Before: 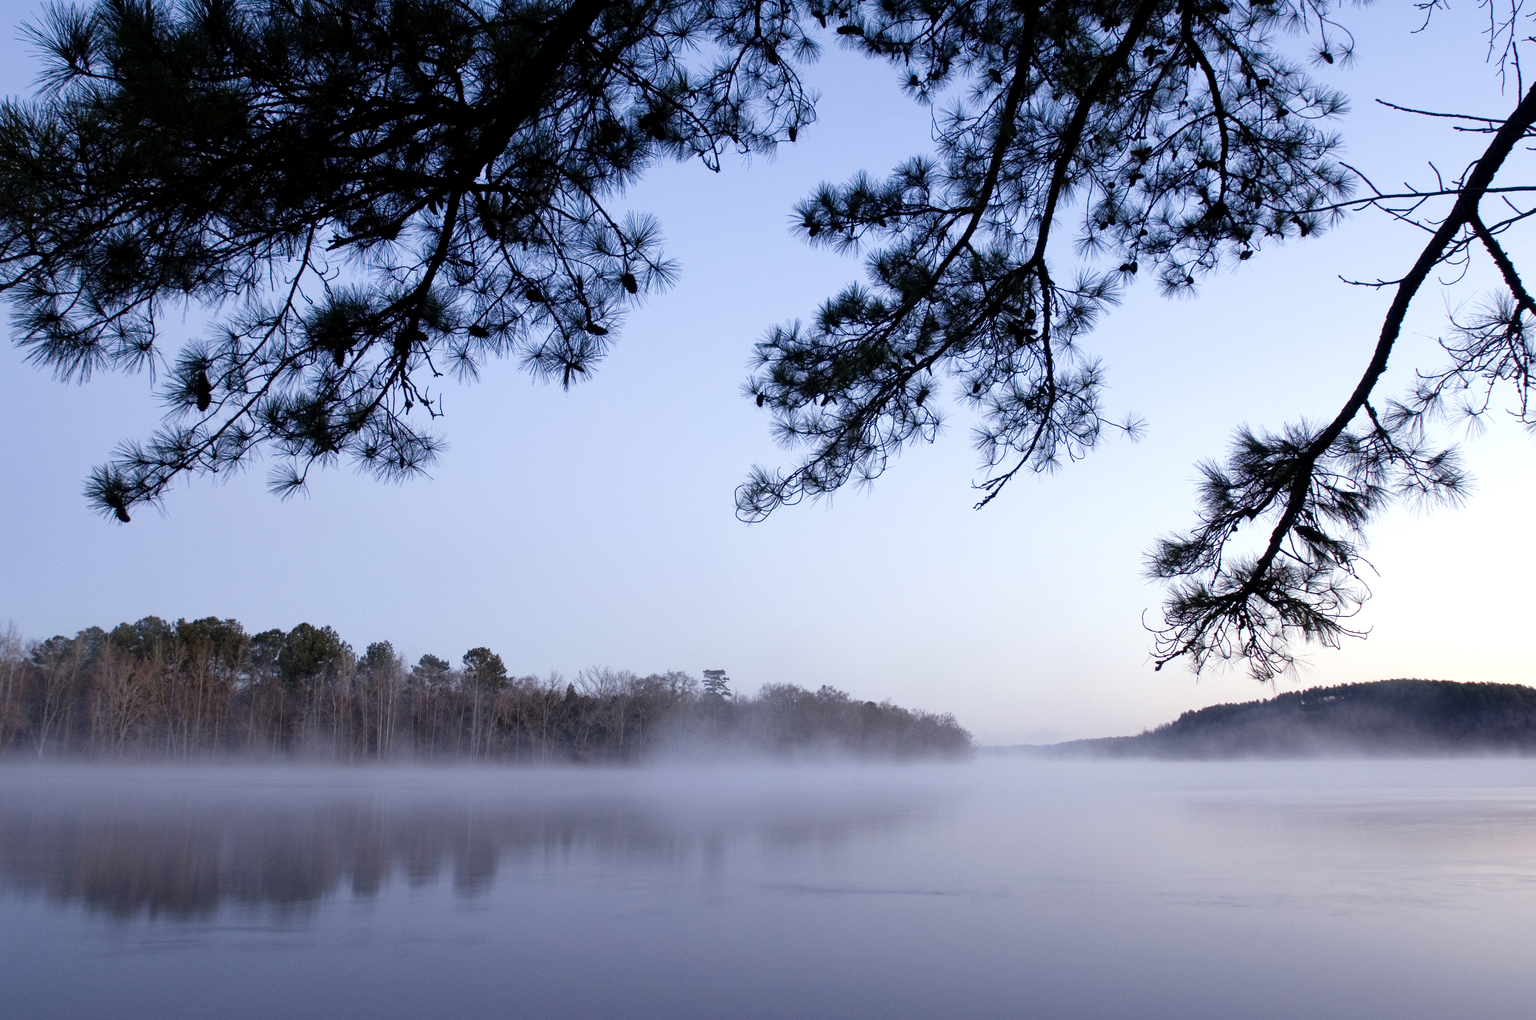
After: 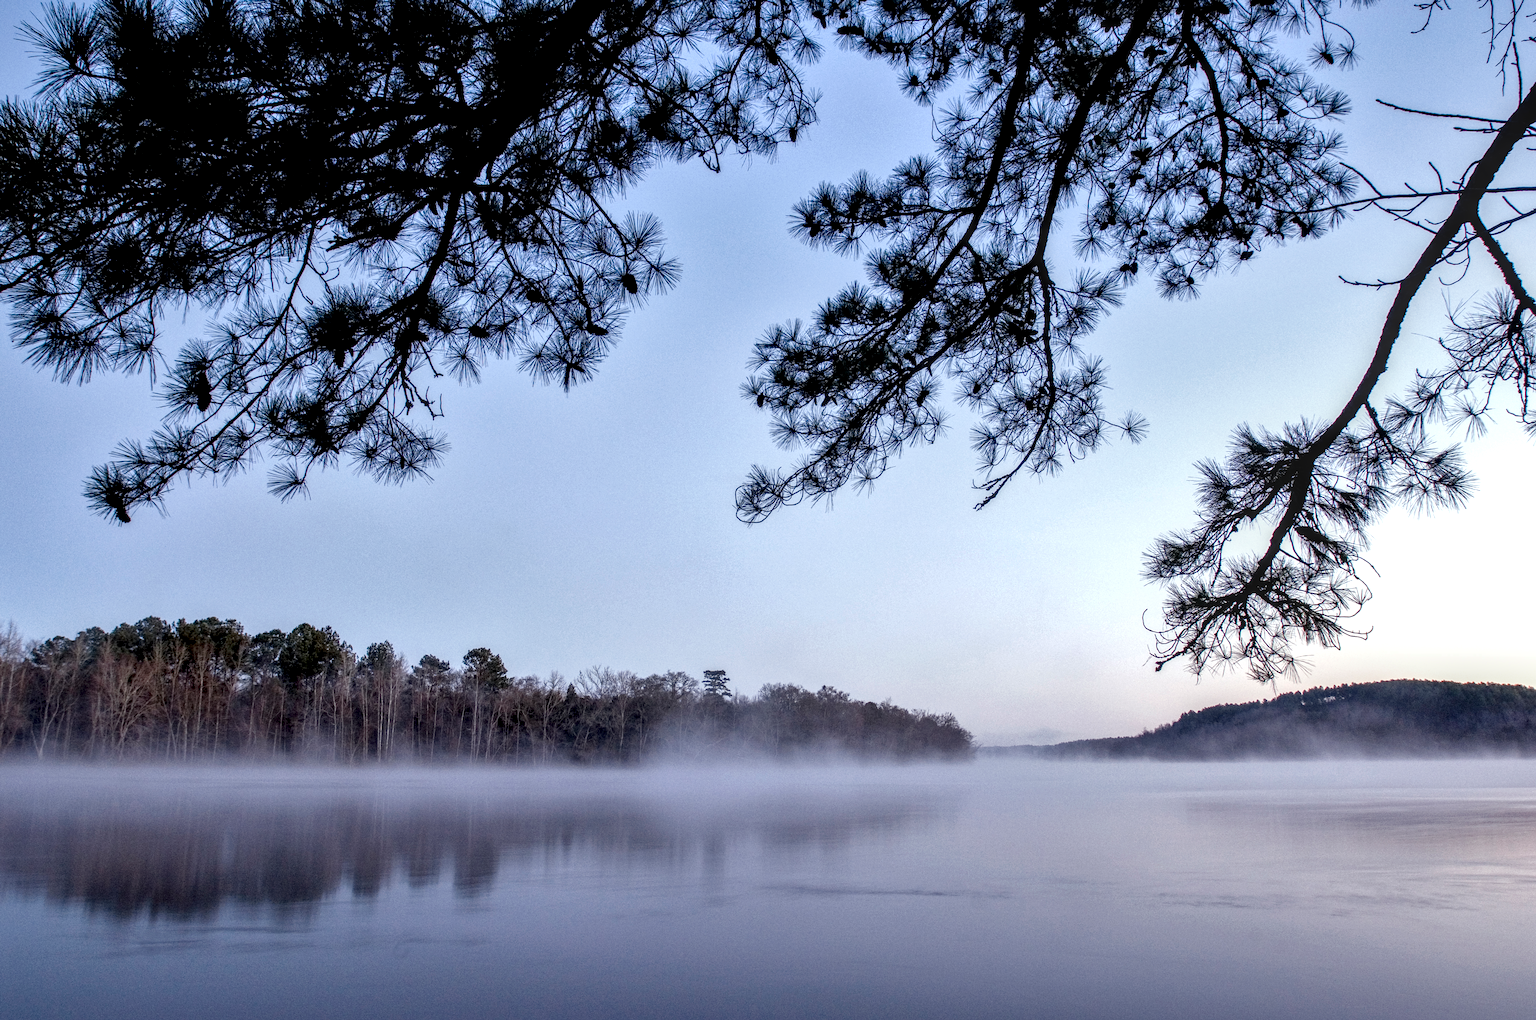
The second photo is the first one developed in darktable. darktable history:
sharpen: amount 0.213
shadows and highlights: shadows 24.81, highlights -48.27, soften with gaussian
local contrast: highlights 5%, shadows 1%, detail 182%
